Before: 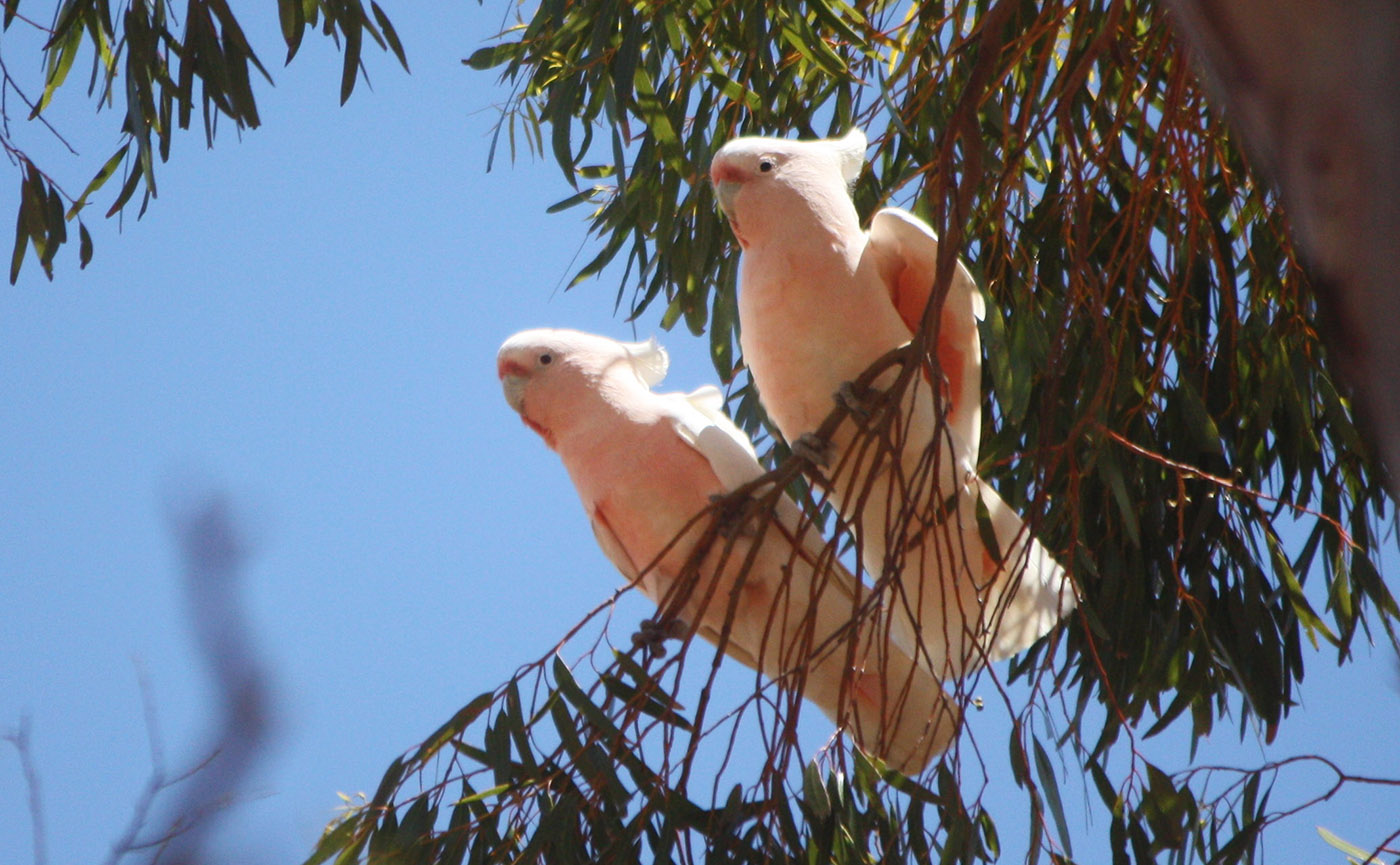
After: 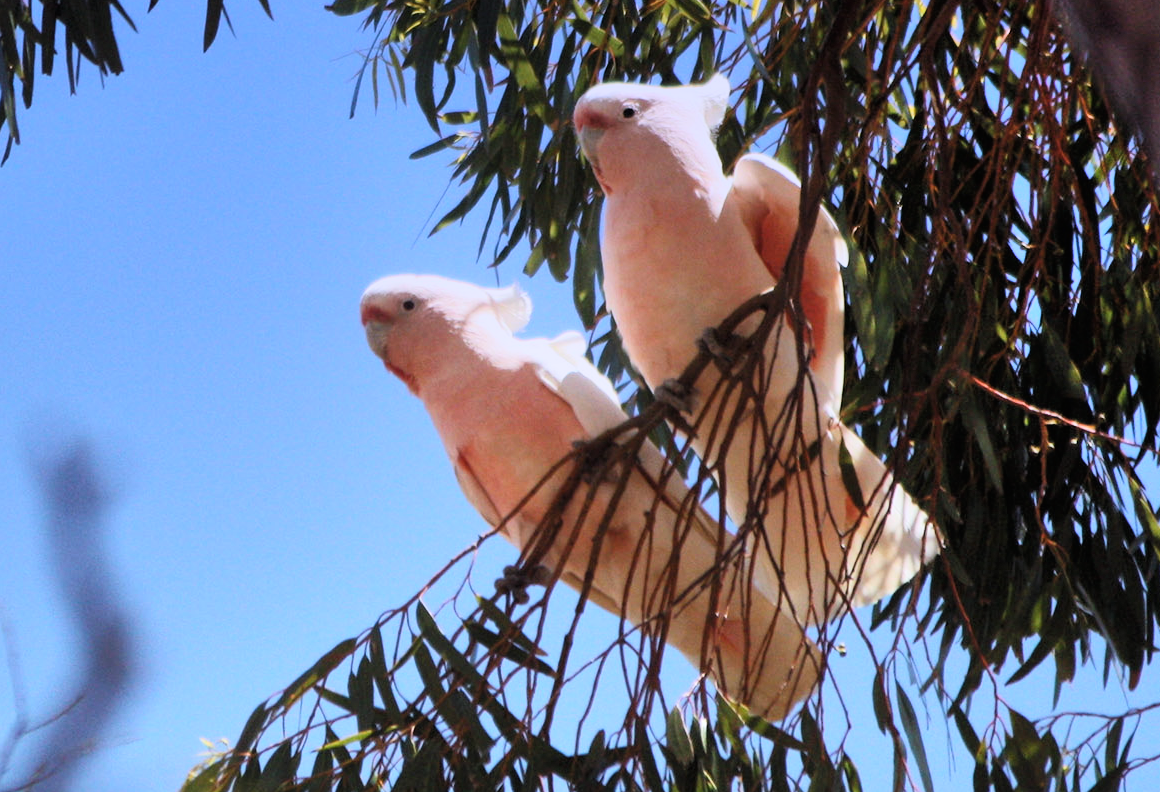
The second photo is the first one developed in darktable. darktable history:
crop: left 9.807%, top 6.259%, right 7.334%, bottom 2.177%
graduated density: hue 238.83°, saturation 50%
shadows and highlights: highlights color adjustment 0%, soften with gaussian
tone curve: curves: ch0 [(0, 0) (0.082, 0.02) (0.129, 0.078) (0.275, 0.301) (0.67, 0.809) (1, 1)], color space Lab, linked channels, preserve colors none
